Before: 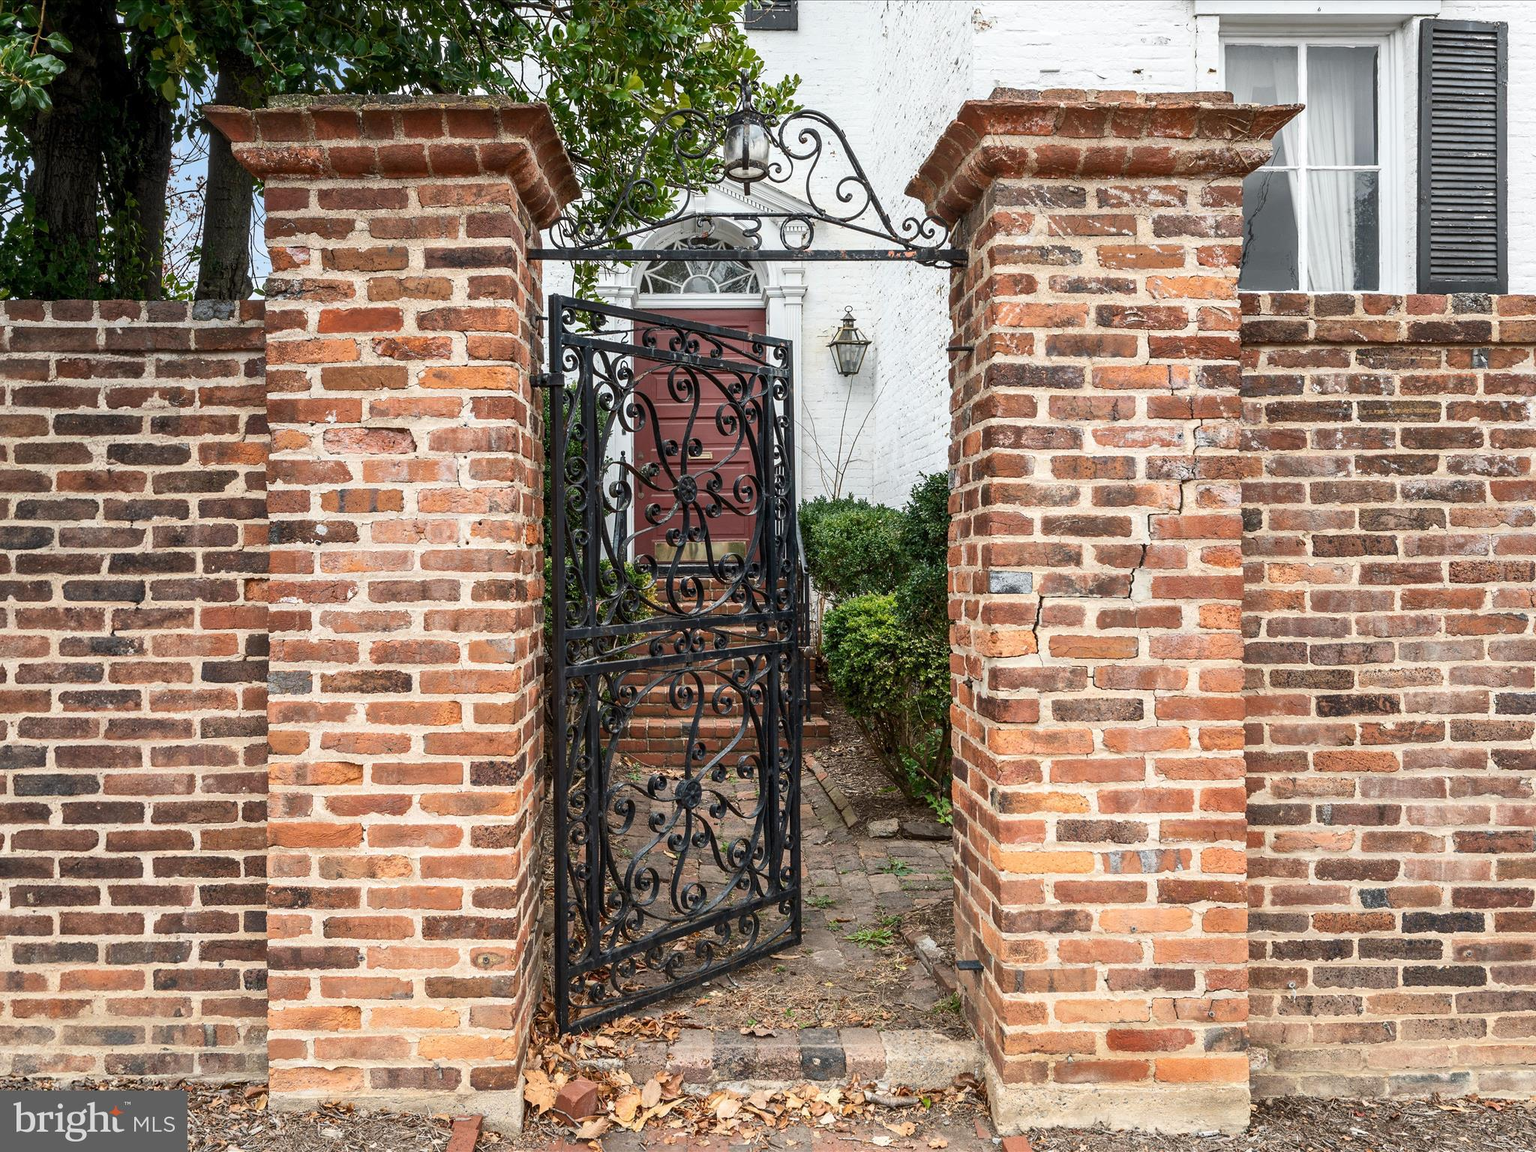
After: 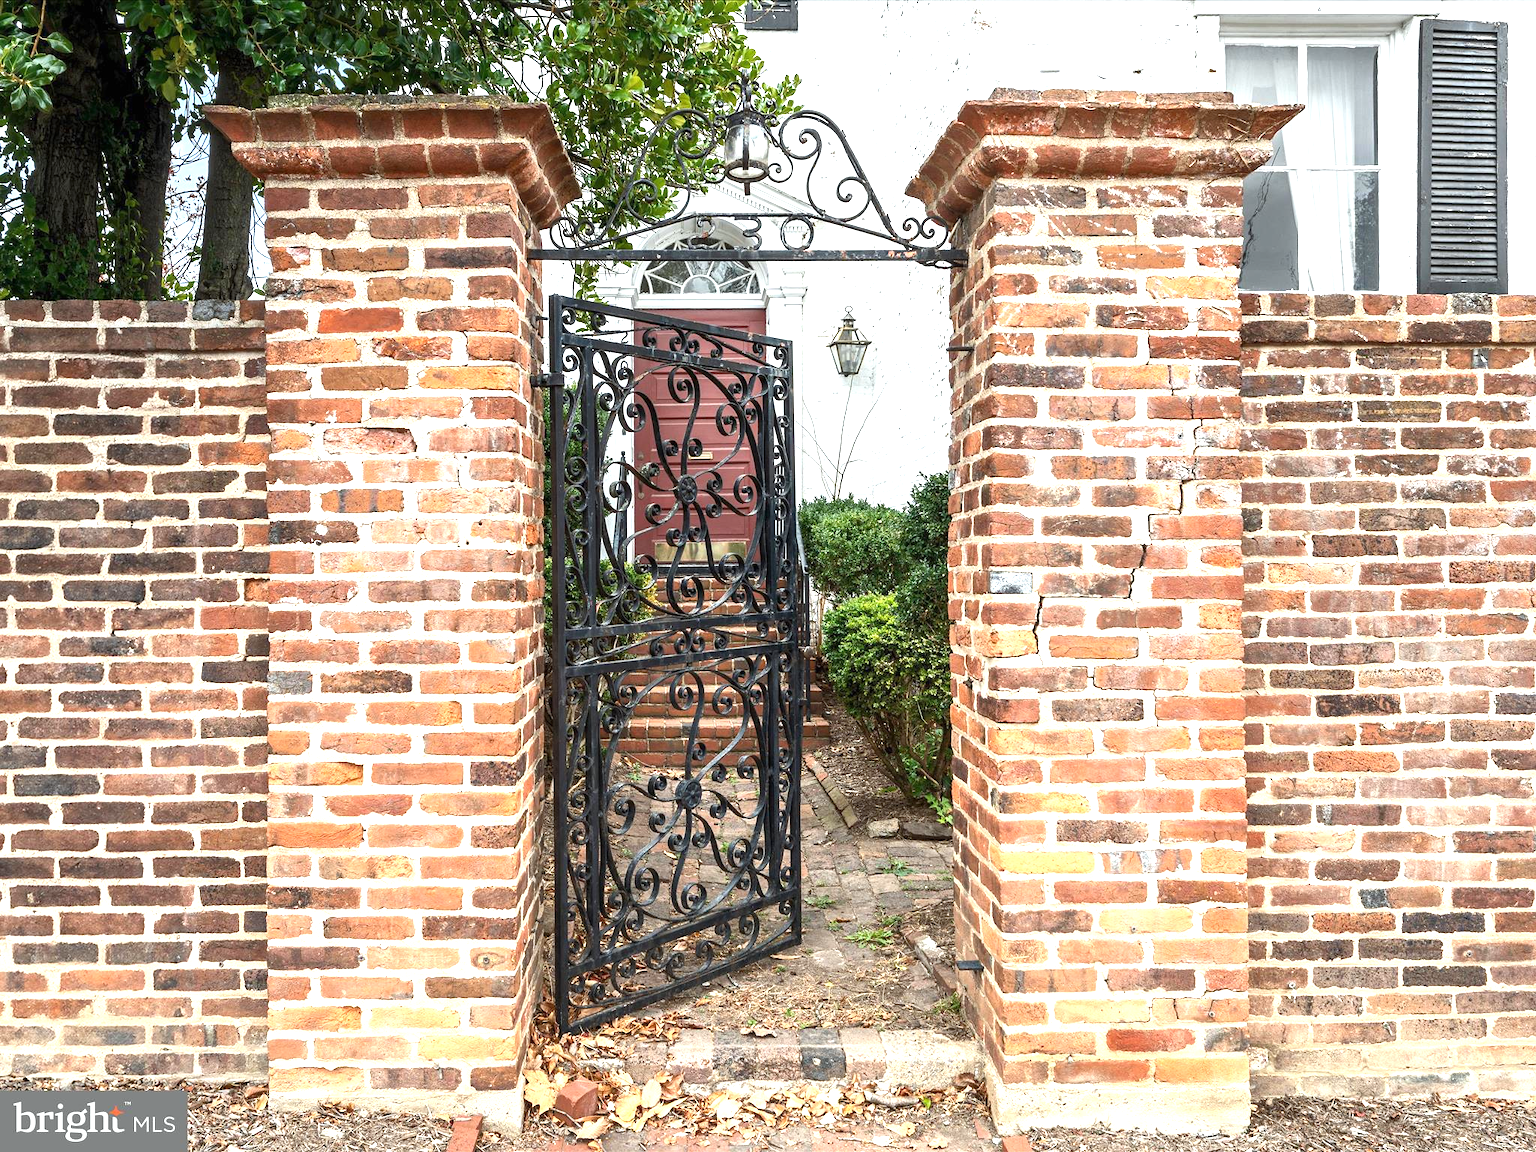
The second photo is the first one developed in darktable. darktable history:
exposure: black level correction 0, exposure 1 EV, compensate exposure bias true, compensate highlight preservation false
white balance: red 0.978, blue 0.999
